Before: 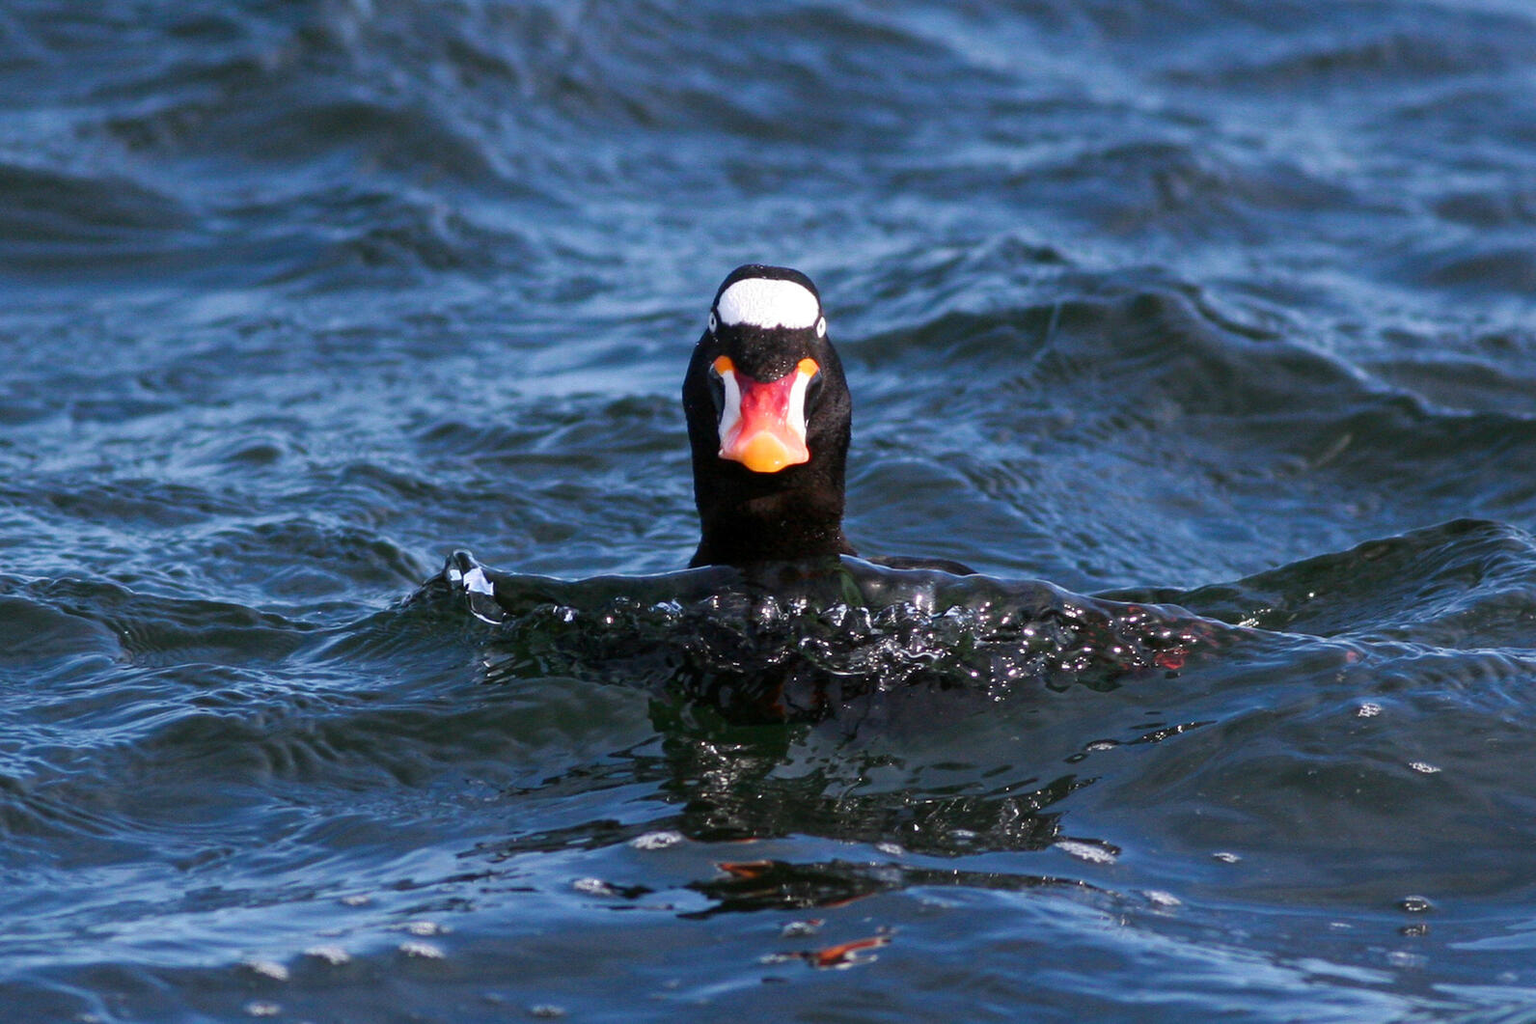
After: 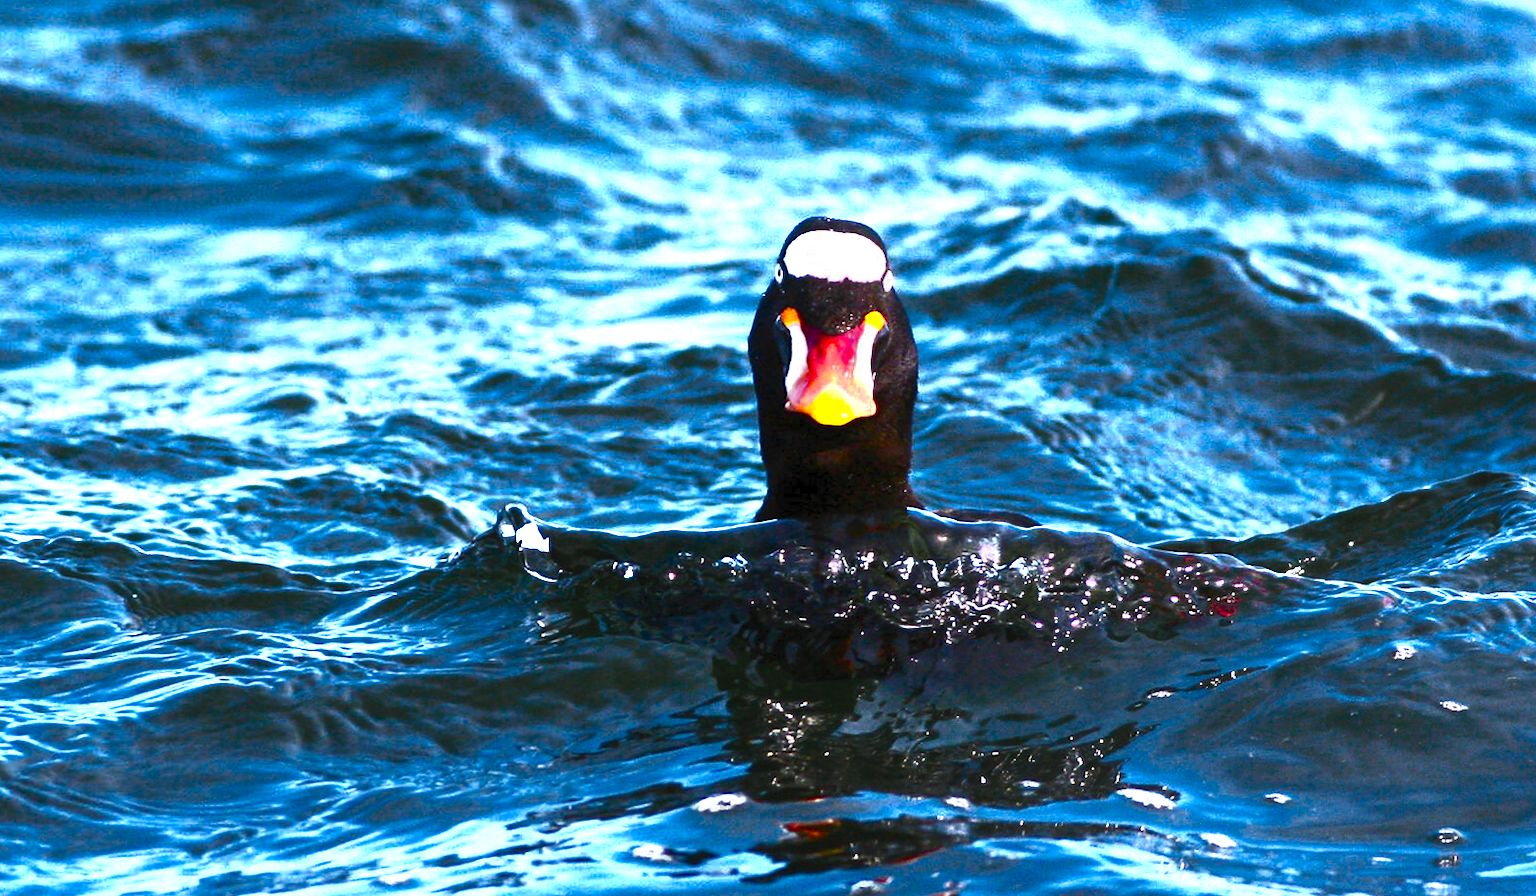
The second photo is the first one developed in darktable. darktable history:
rotate and perspective: rotation -0.013°, lens shift (vertical) -0.027, lens shift (horizontal) 0.178, crop left 0.016, crop right 0.989, crop top 0.082, crop bottom 0.918
tone equalizer: on, module defaults
crop and rotate: top 0%, bottom 5.097%
color balance rgb: perceptual saturation grading › global saturation 20%, perceptual saturation grading › highlights 2.68%, perceptual saturation grading › shadows 50%
color zones: curves: ch0 [(0.004, 0.306) (0.107, 0.448) (0.252, 0.656) (0.41, 0.398) (0.595, 0.515) (0.768, 0.628)]; ch1 [(0.07, 0.323) (0.151, 0.452) (0.252, 0.608) (0.346, 0.221) (0.463, 0.189) (0.61, 0.368) (0.735, 0.395) (0.921, 0.412)]; ch2 [(0, 0.476) (0.132, 0.512) (0.243, 0.512) (0.397, 0.48) (0.522, 0.376) (0.634, 0.536) (0.761, 0.46)]
contrast brightness saturation: contrast 0.83, brightness 0.59, saturation 0.59
